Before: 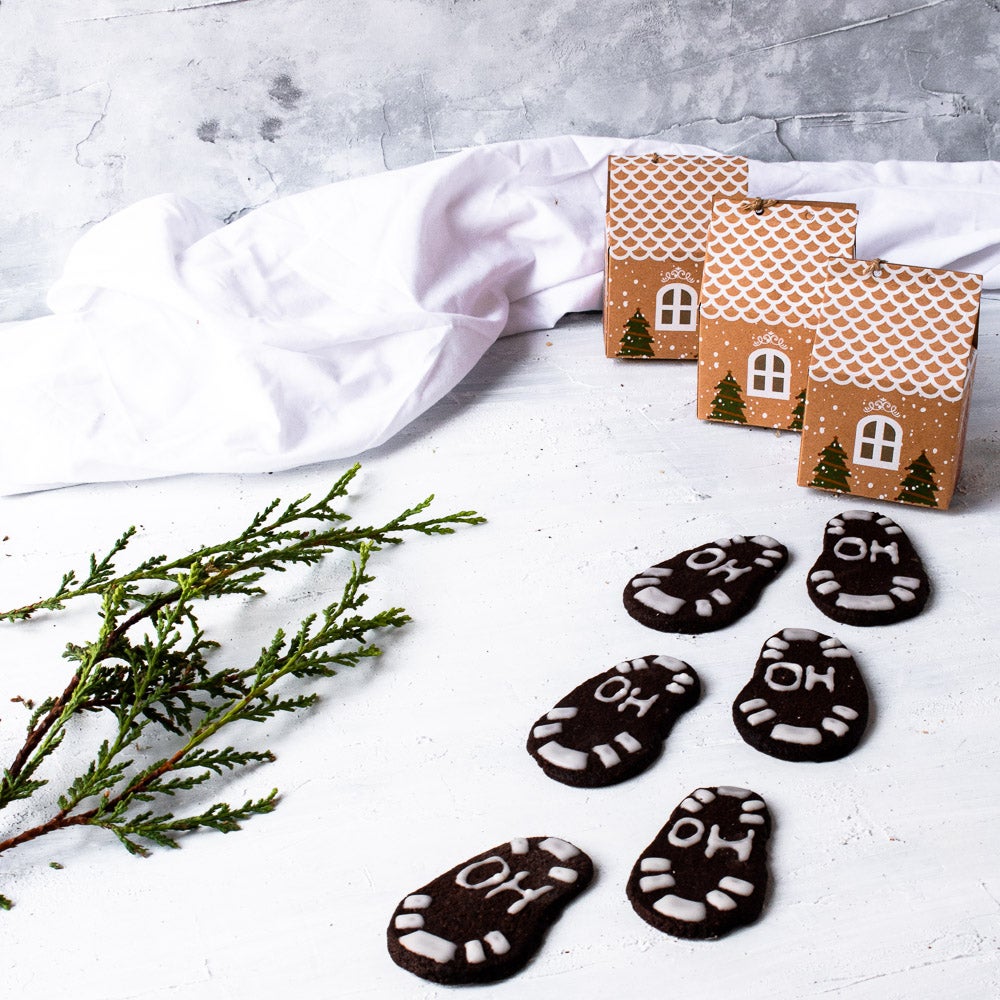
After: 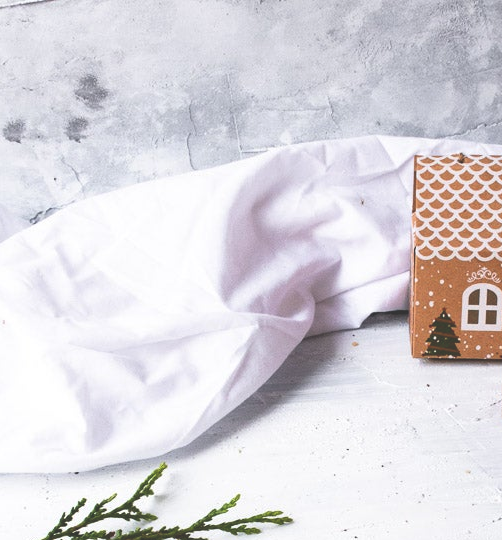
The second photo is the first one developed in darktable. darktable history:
crop: left 19.464%, right 30.275%, bottom 45.942%
exposure: black level correction -0.03, compensate exposure bias true, compensate highlight preservation false
